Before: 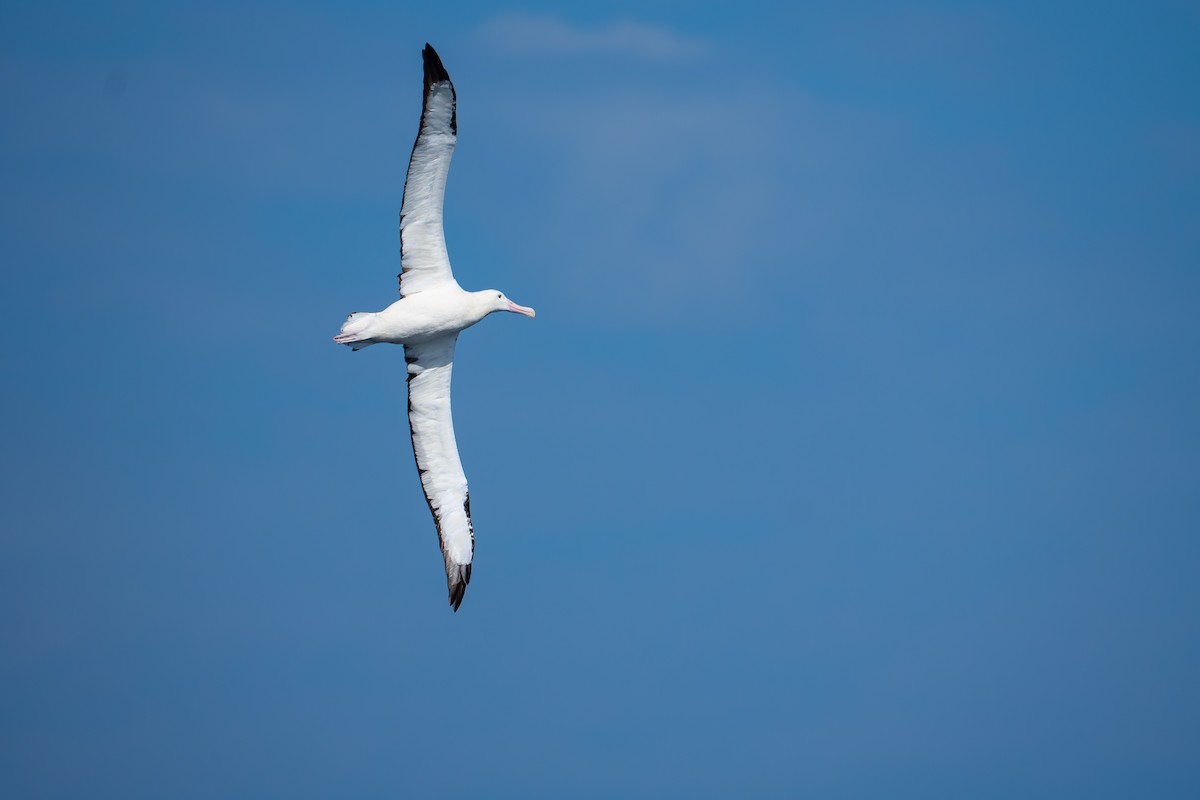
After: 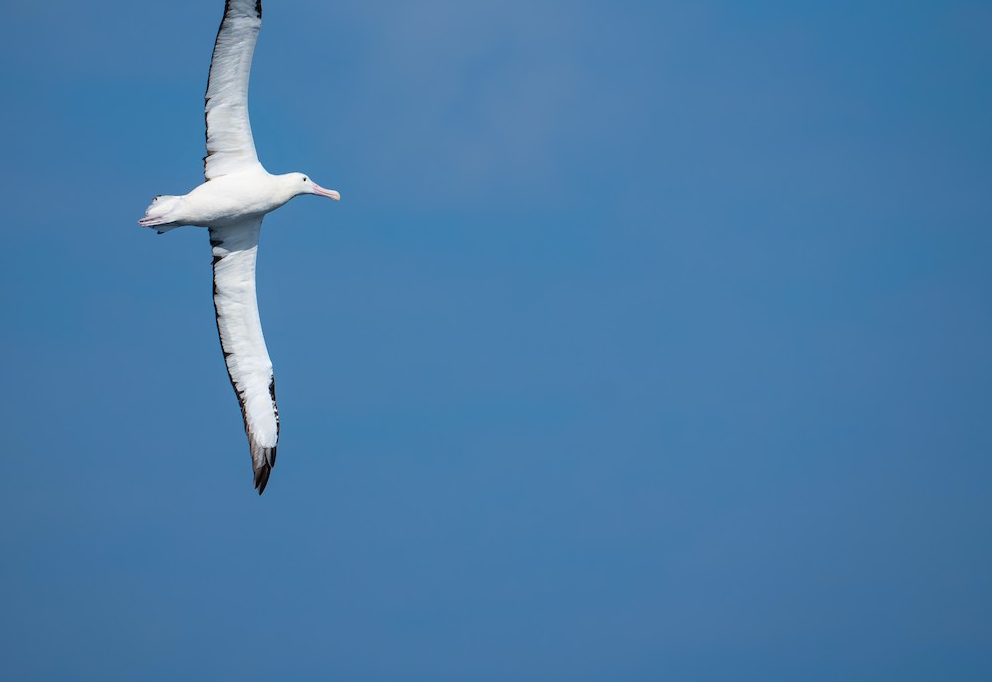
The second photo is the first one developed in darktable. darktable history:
tone equalizer: on, module defaults
crop: left 16.325%, top 14.716%
